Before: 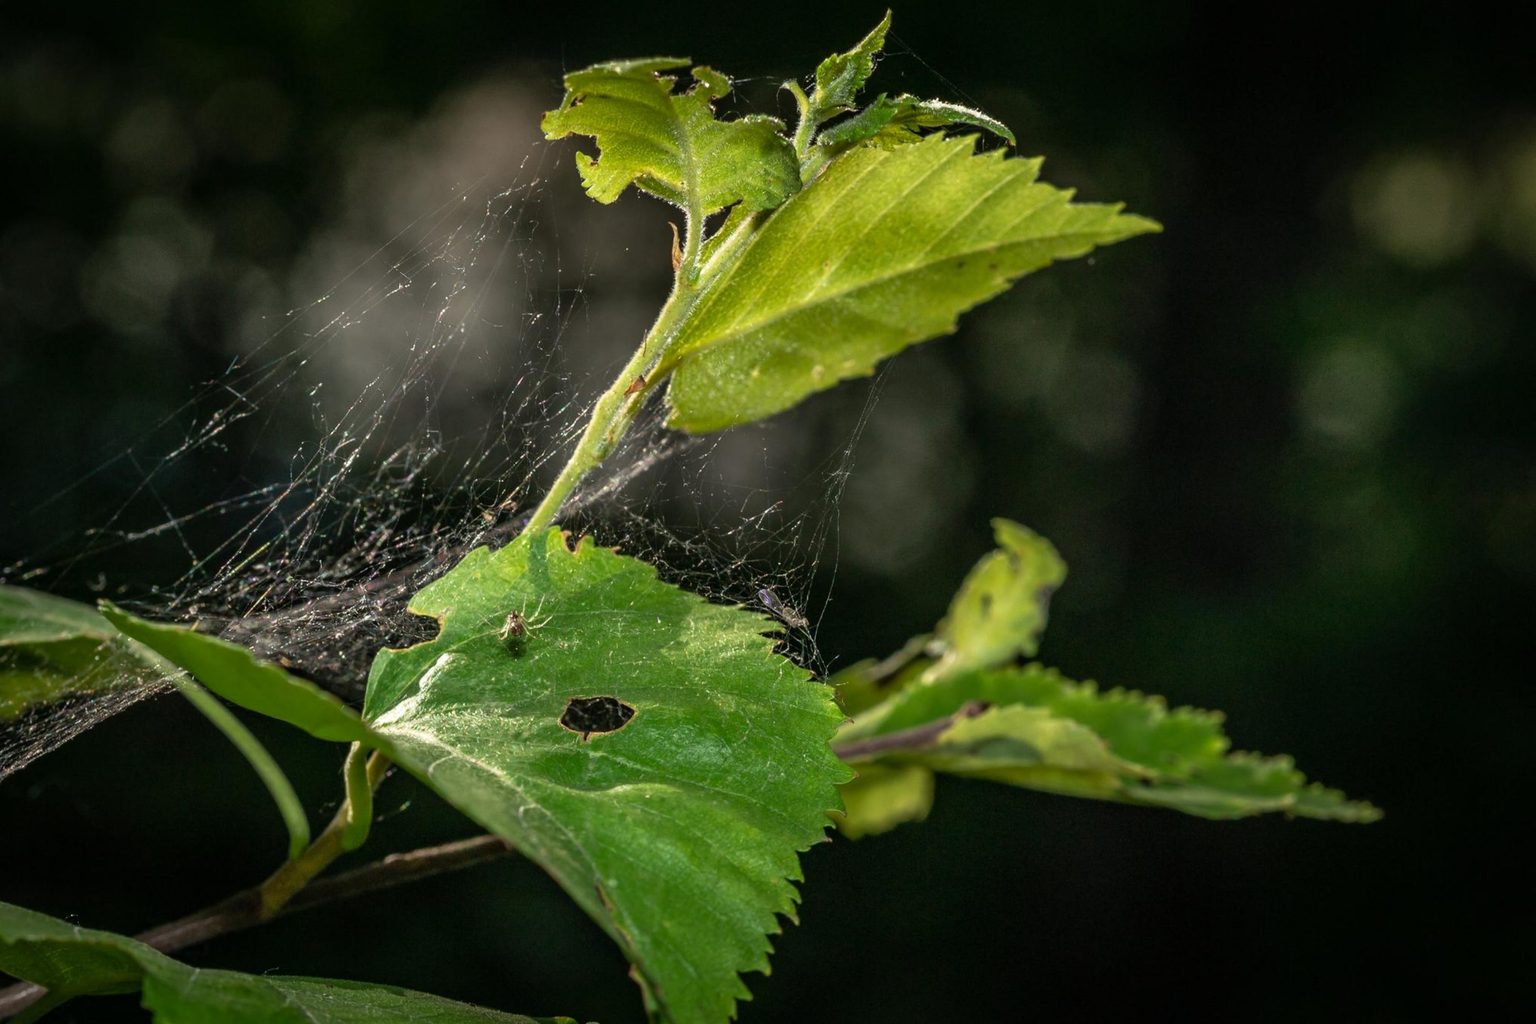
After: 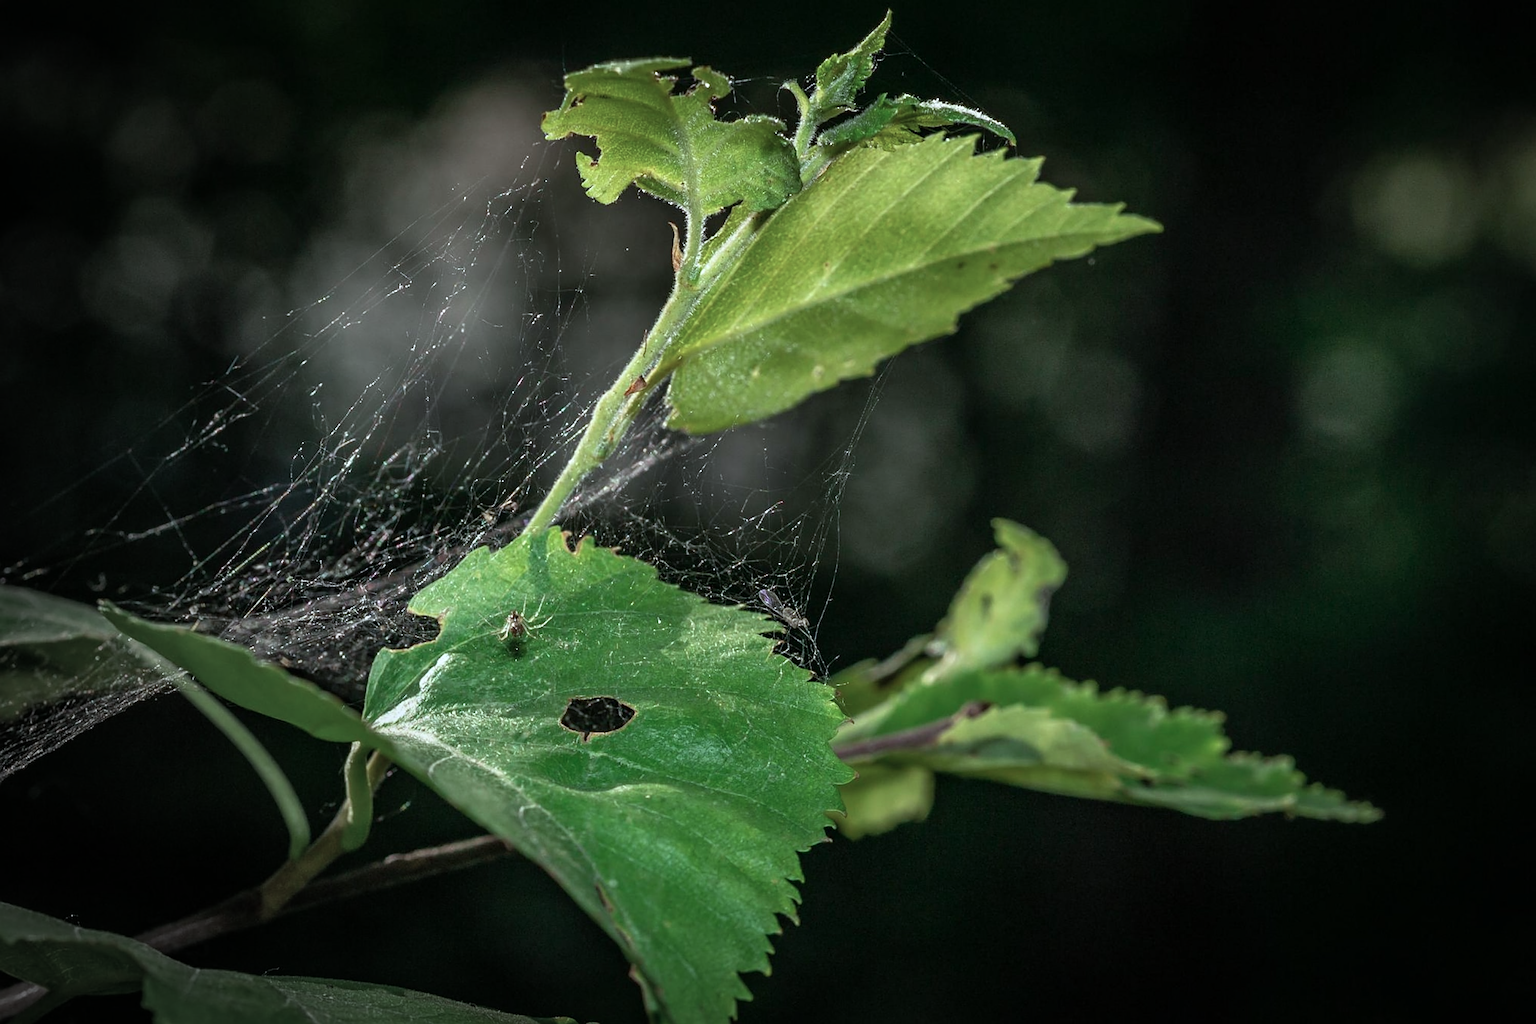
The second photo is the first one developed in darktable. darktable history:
sharpen: on, module defaults
vignetting: fall-off start 73.57%, center (0.22, -0.235)
white balance: red 0.924, blue 1.095
color contrast: blue-yellow contrast 0.7
